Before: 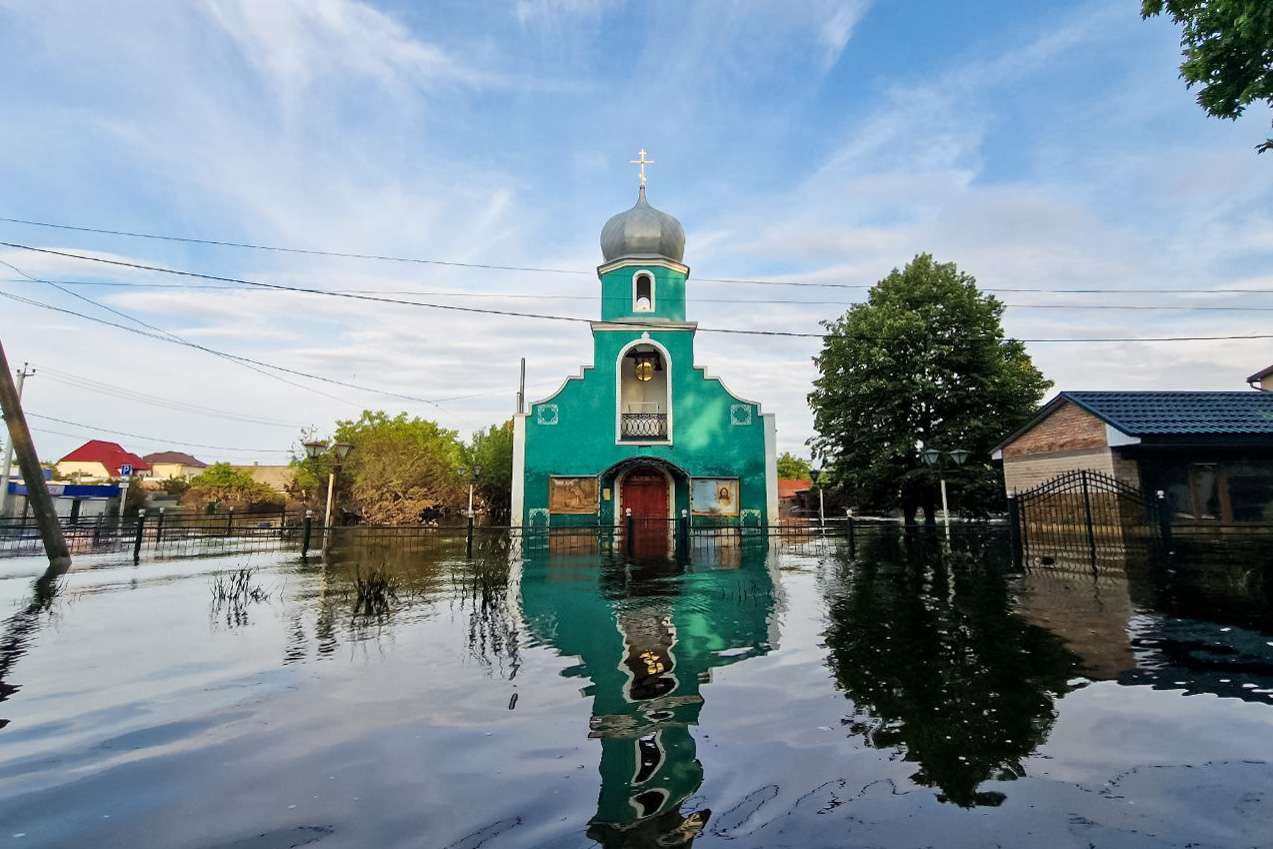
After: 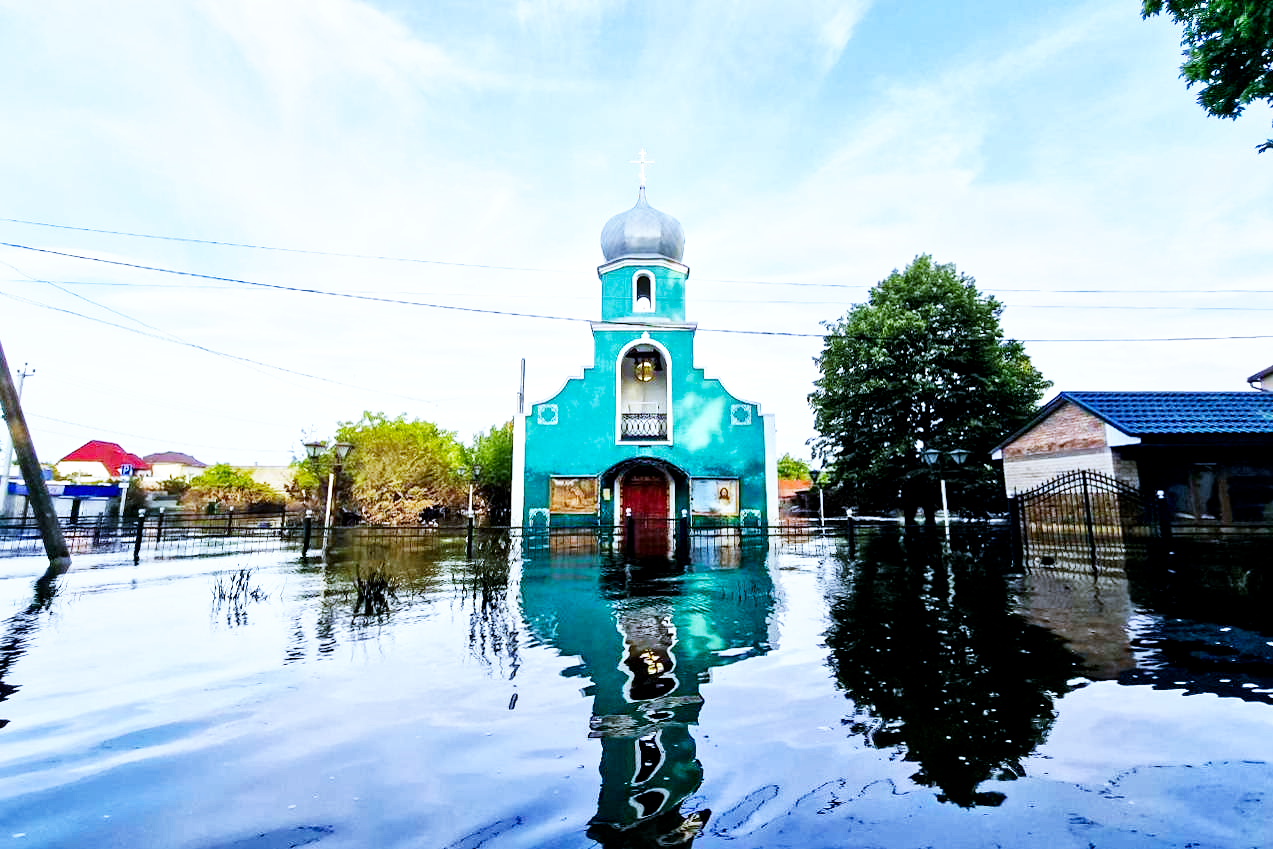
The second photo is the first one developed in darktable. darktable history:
exposure: black level correction 0.004, exposure 0.014 EV, compensate highlight preservation false
base curve: curves: ch0 [(0, 0) (0.007, 0.004) (0.027, 0.03) (0.046, 0.07) (0.207, 0.54) (0.442, 0.872) (0.673, 0.972) (1, 1)], preserve colors none
local contrast: mode bilateral grid, contrast 20, coarseness 50, detail 120%, midtone range 0.2
white balance: red 0.871, blue 1.249
